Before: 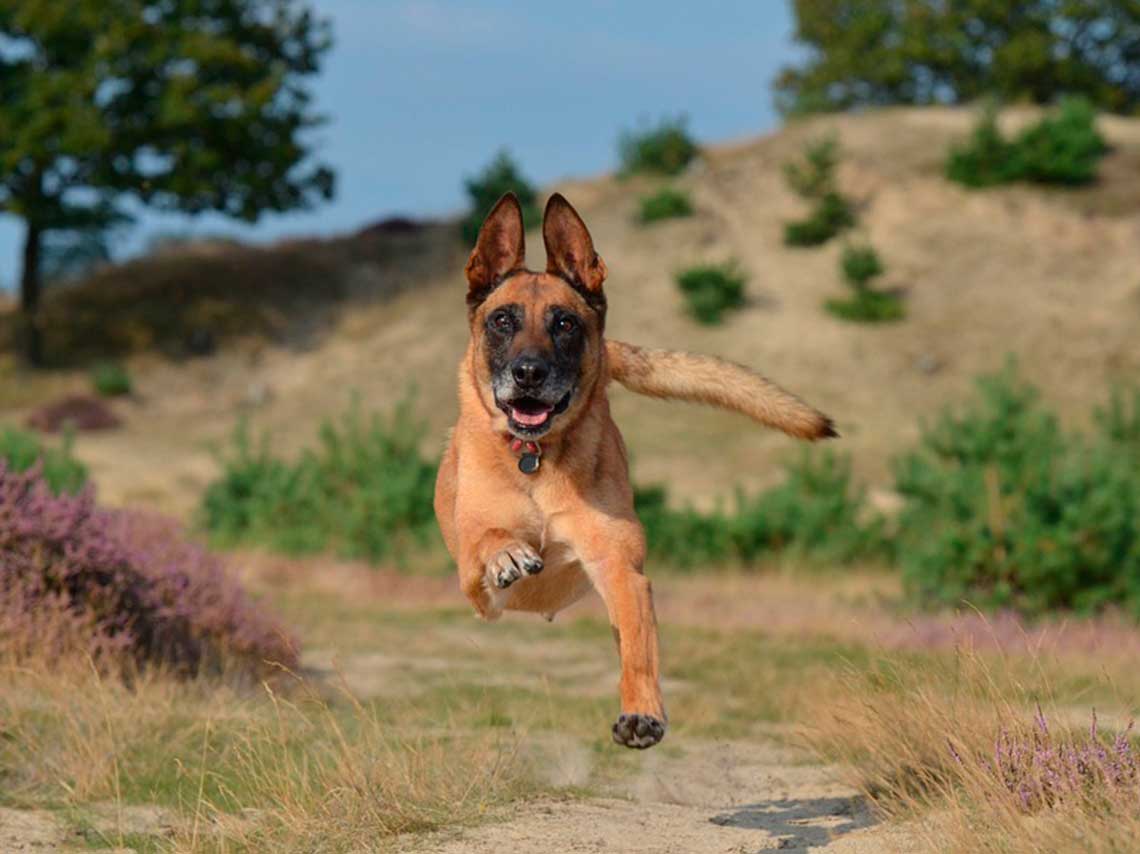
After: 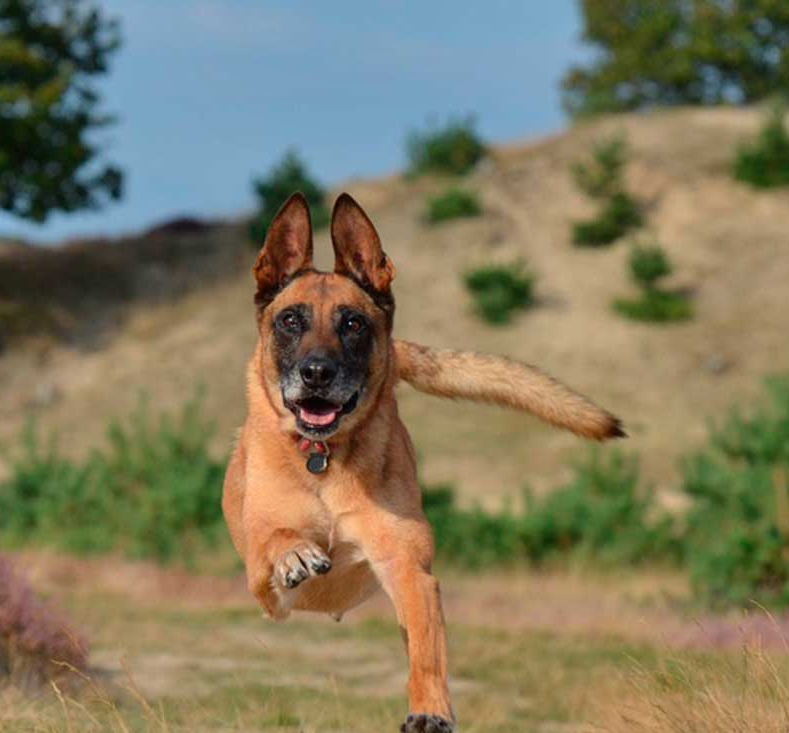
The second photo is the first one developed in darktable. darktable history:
crop: left 18.655%, right 12.128%, bottom 14.104%
shadows and highlights: soften with gaussian
